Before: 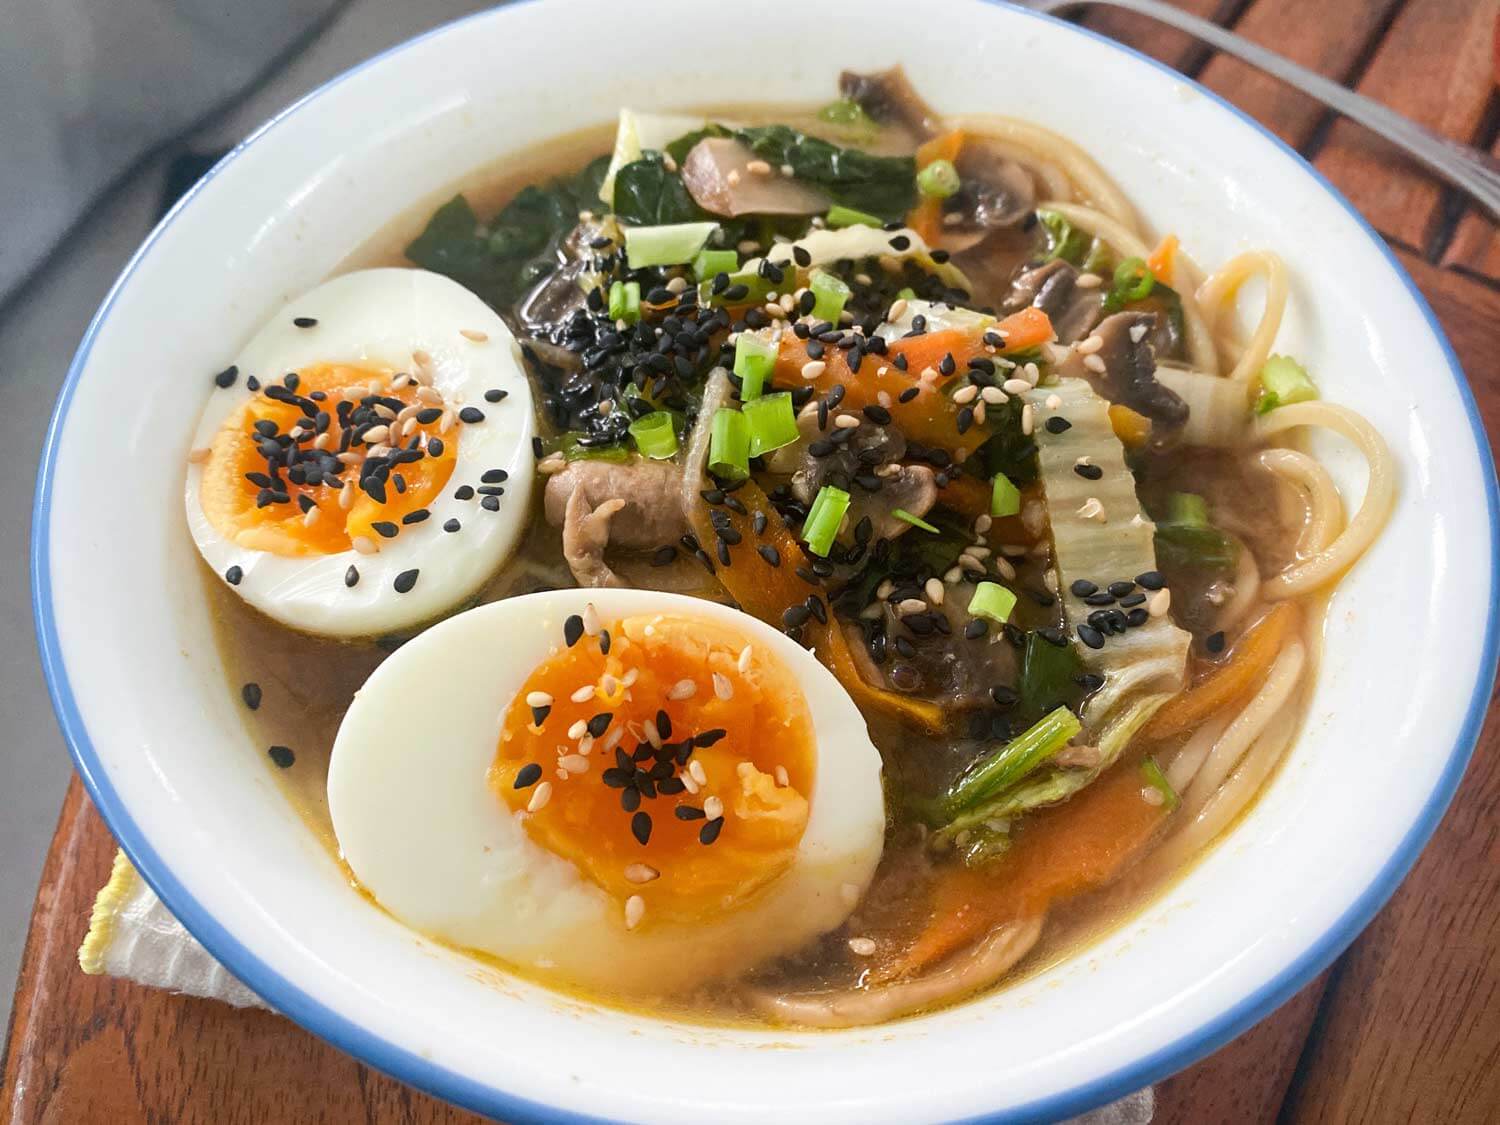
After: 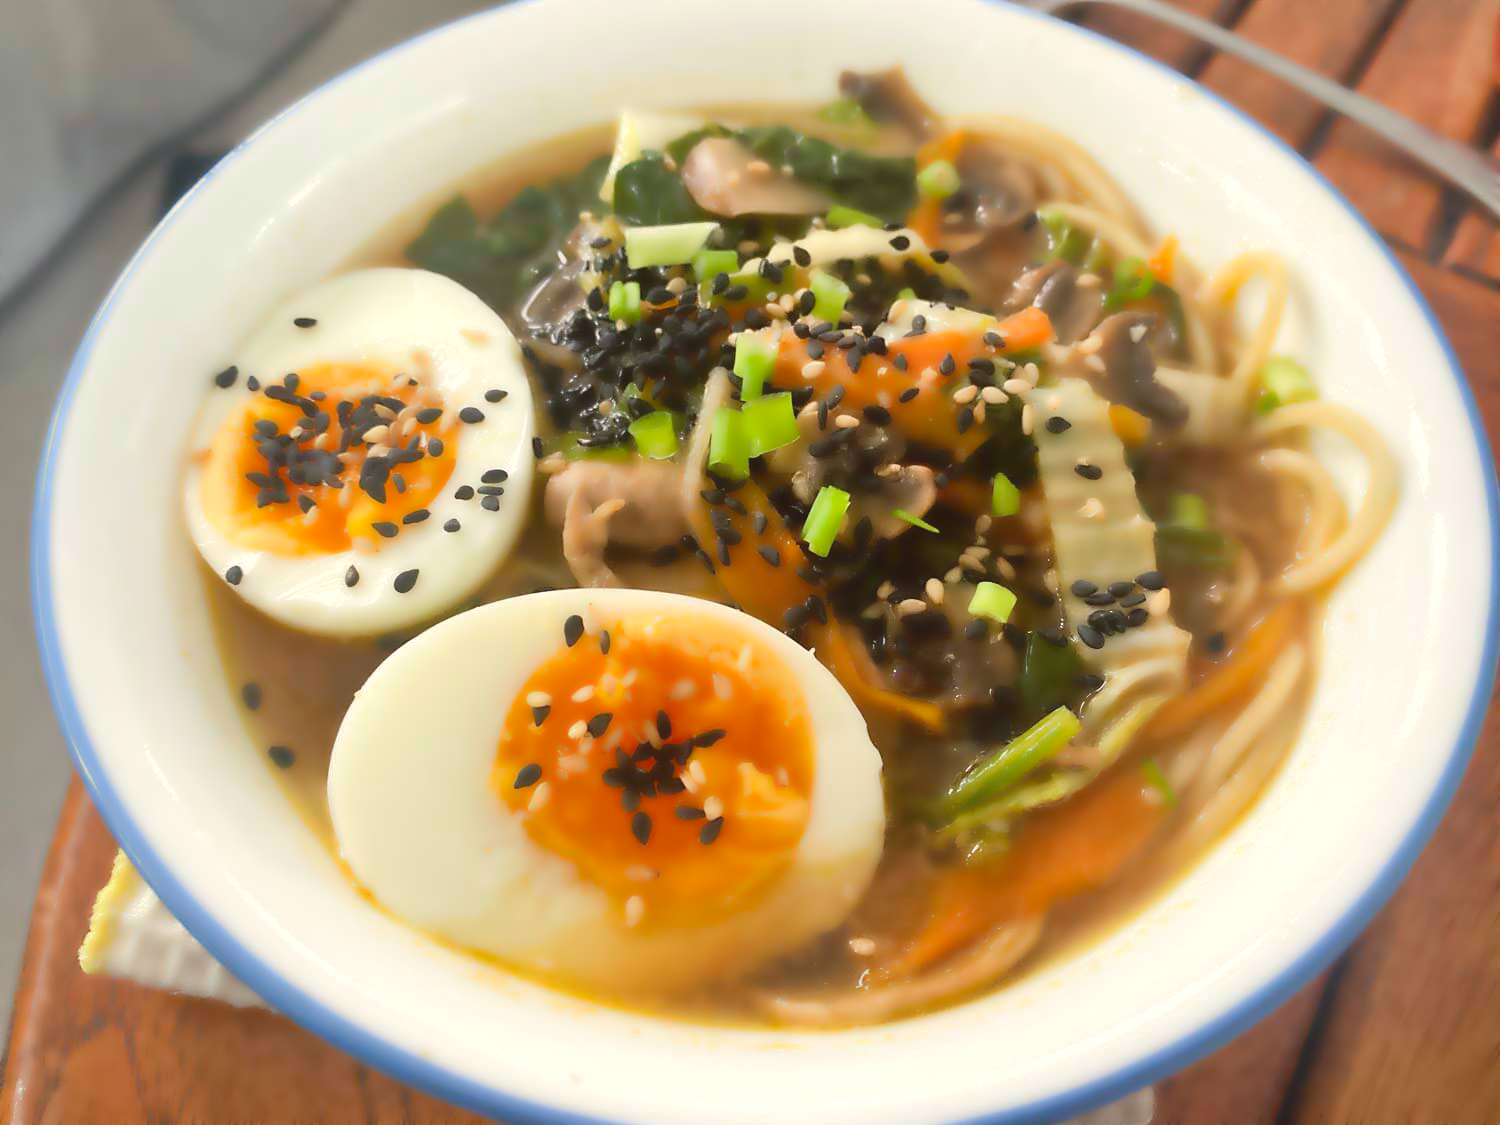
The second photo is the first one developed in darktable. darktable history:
exposure: exposure 0.207 EV, compensate highlight preservation false
color balance: lift [1.005, 1.002, 0.998, 0.998], gamma [1, 1.021, 1.02, 0.979], gain [0.923, 1.066, 1.056, 0.934]
lowpass: radius 4, soften with bilateral filter, unbound 0
tone equalizer: -8 EV 0.001 EV, -7 EV -0.004 EV, -6 EV 0.009 EV, -5 EV 0.032 EV, -4 EV 0.276 EV, -3 EV 0.644 EV, -2 EV 0.584 EV, -1 EV 0.187 EV, +0 EV 0.024 EV
